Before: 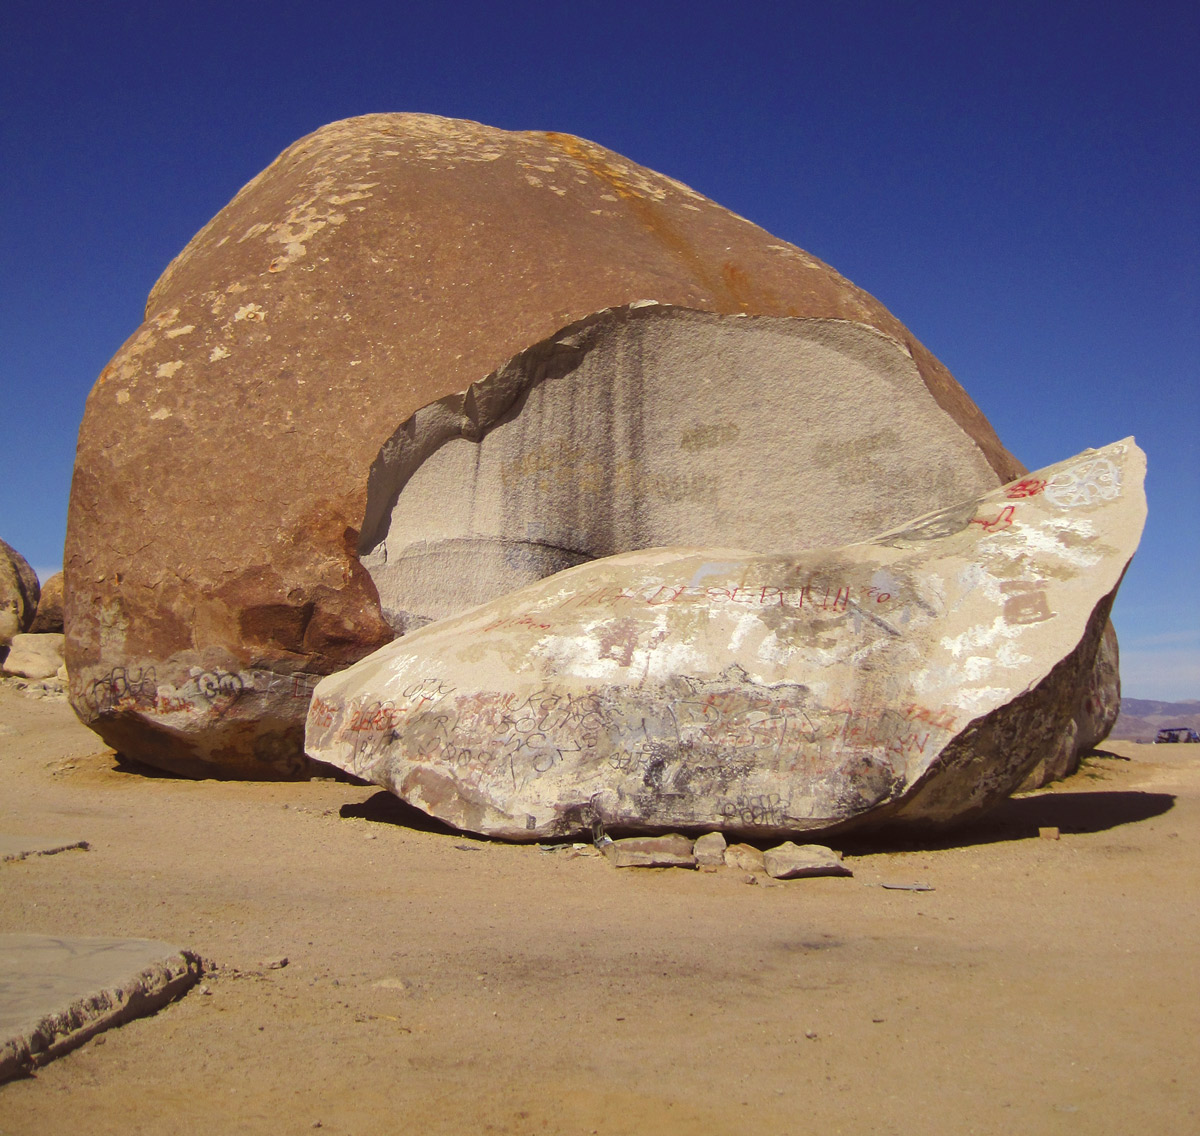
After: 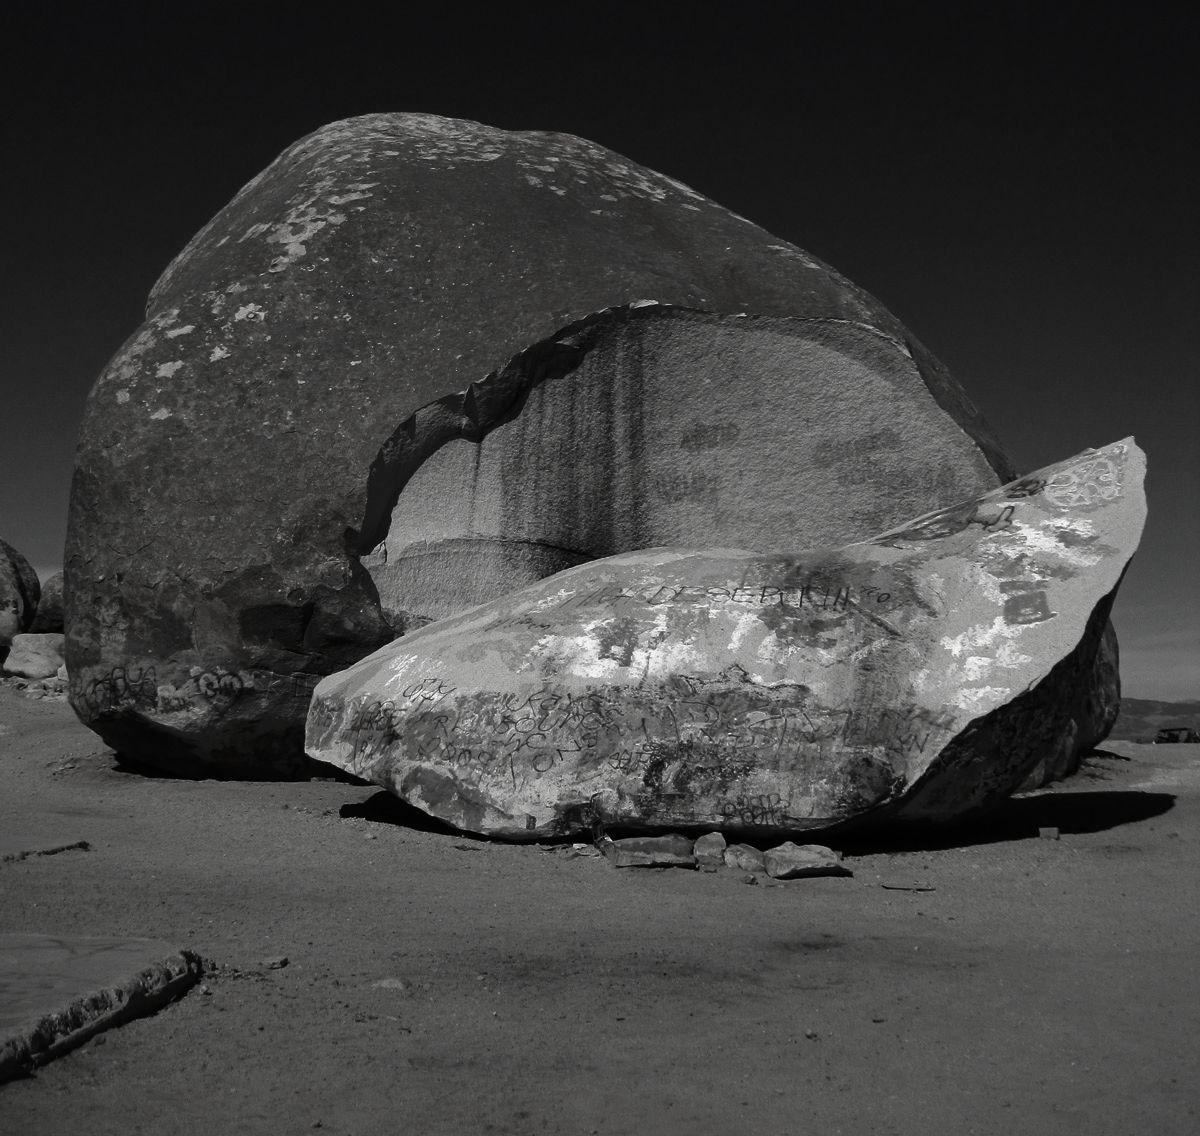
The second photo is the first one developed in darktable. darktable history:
contrast brightness saturation: contrast -0.031, brightness -0.589, saturation -0.983
shadows and highlights: shadows 25.3, highlights -48.22, soften with gaussian
